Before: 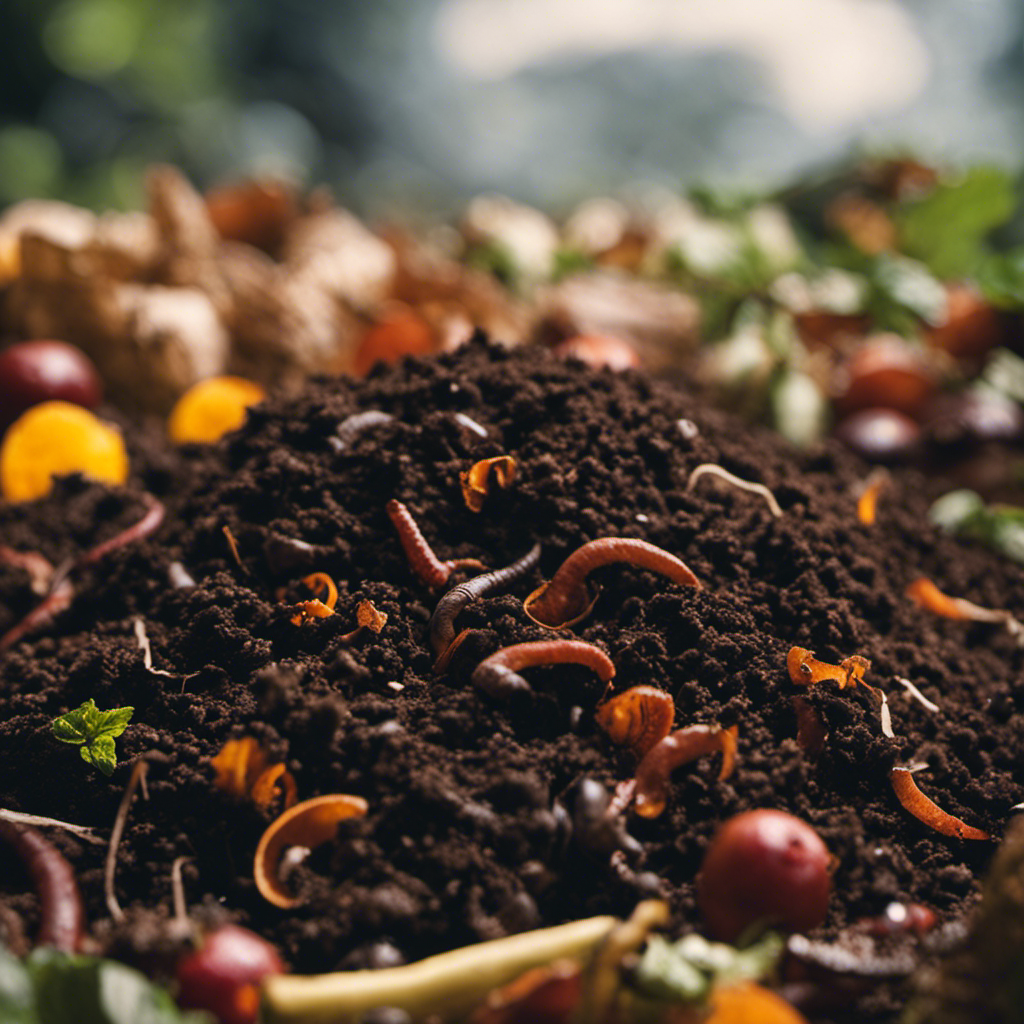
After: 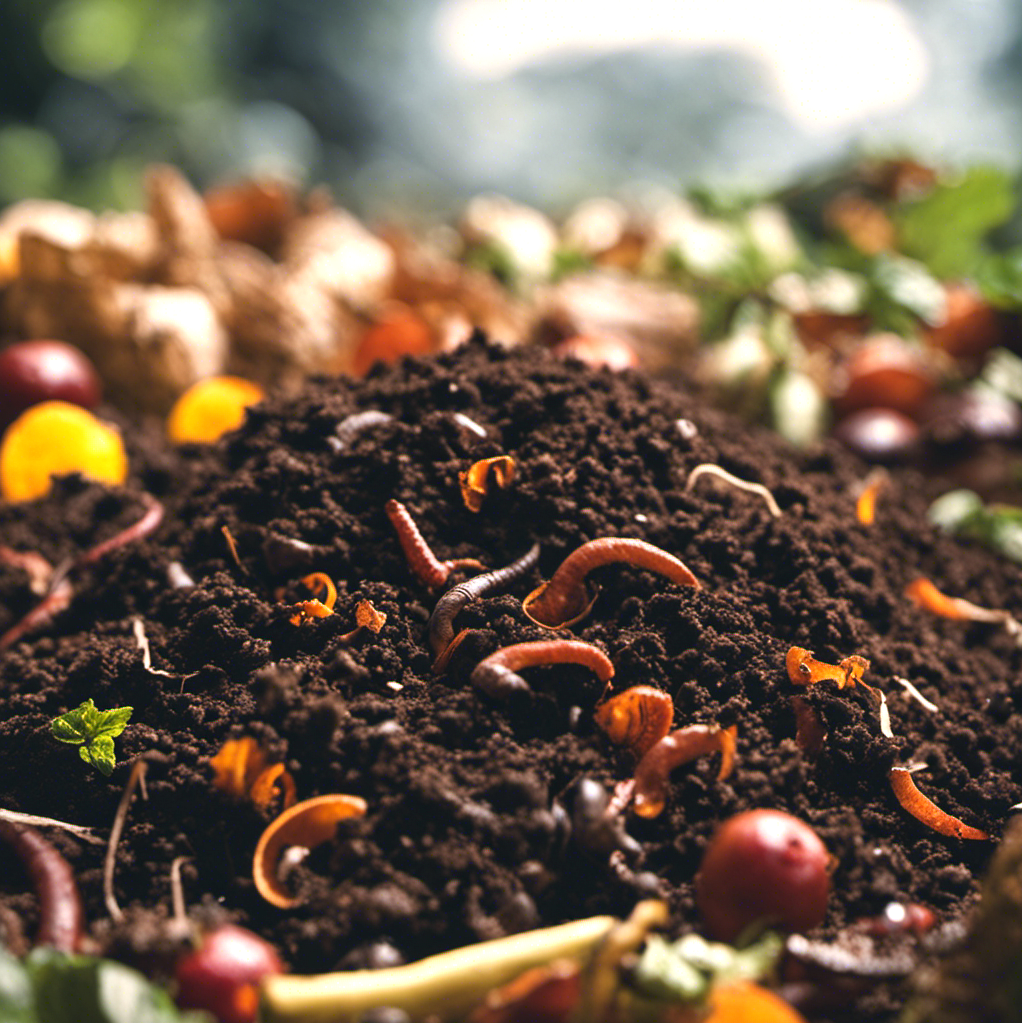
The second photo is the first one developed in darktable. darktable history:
exposure: black level correction 0, exposure 0.699 EV, compensate exposure bias true, compensate highlight preservation false
crop: left 0.123%
